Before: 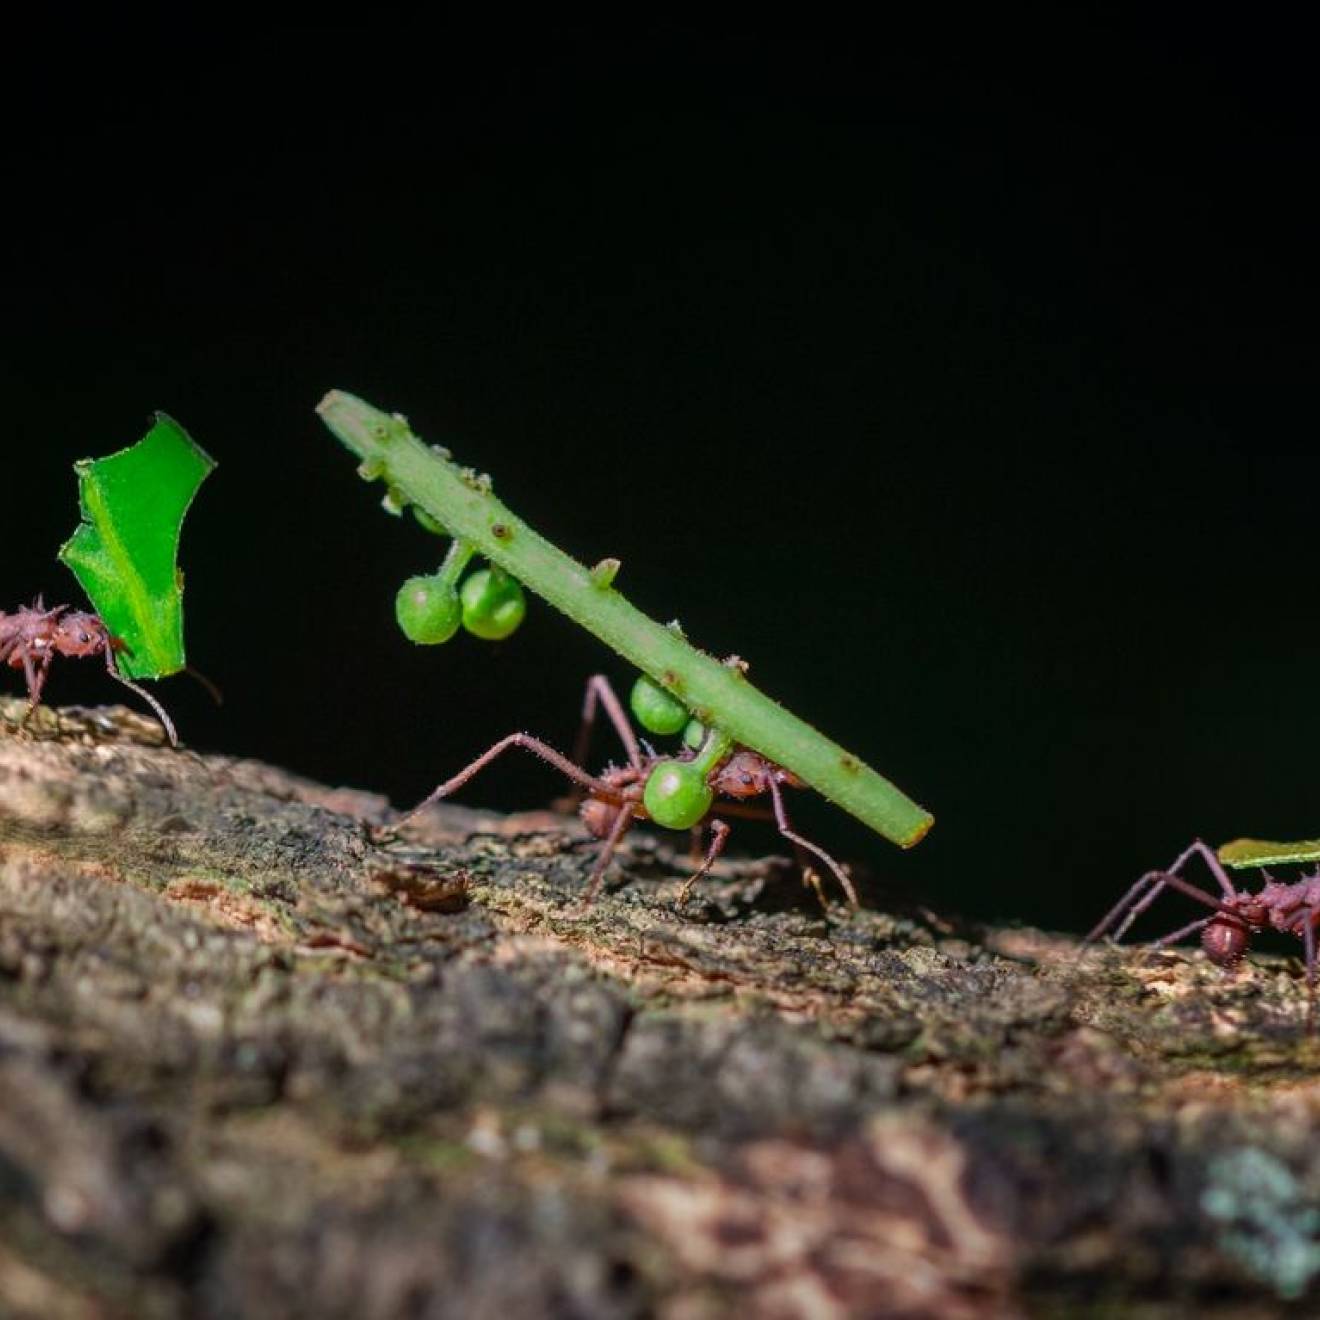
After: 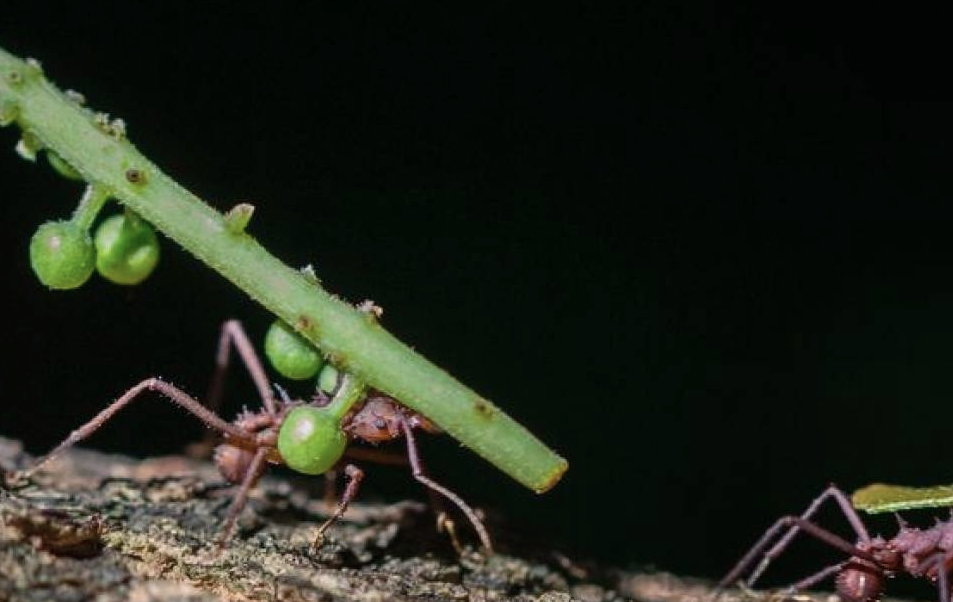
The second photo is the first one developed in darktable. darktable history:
color balance rgb: shadows lift › chroma 1.013%, shadows lift › hue 242.07°, perceptual saturation grading › global saturation 25.296%
contrast brightness saturation: contrast 0.098, saturation -0.359
crop and rotate: left 27.774%, top 27.027%, bottom 27.309%
